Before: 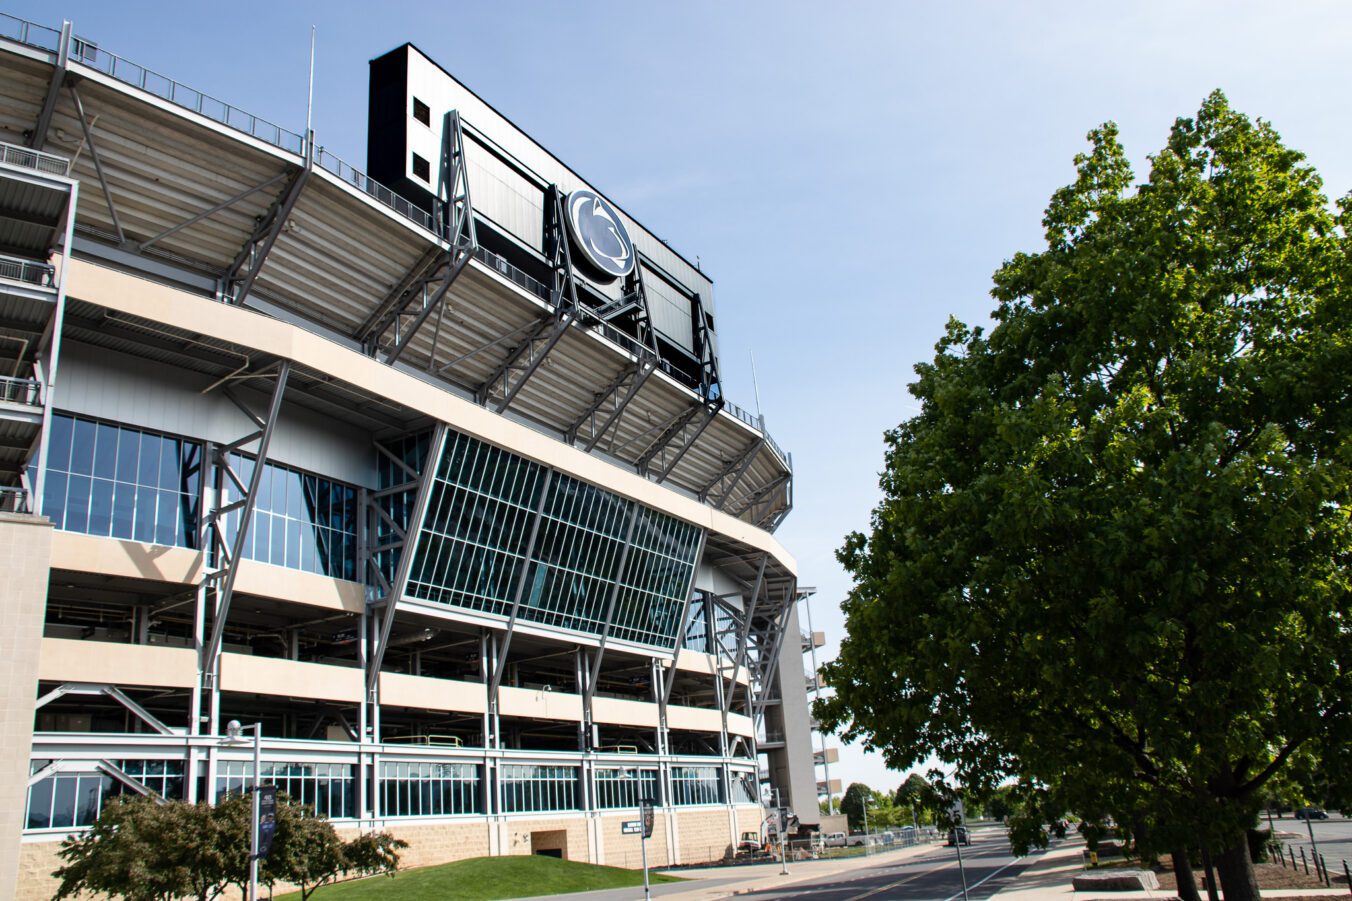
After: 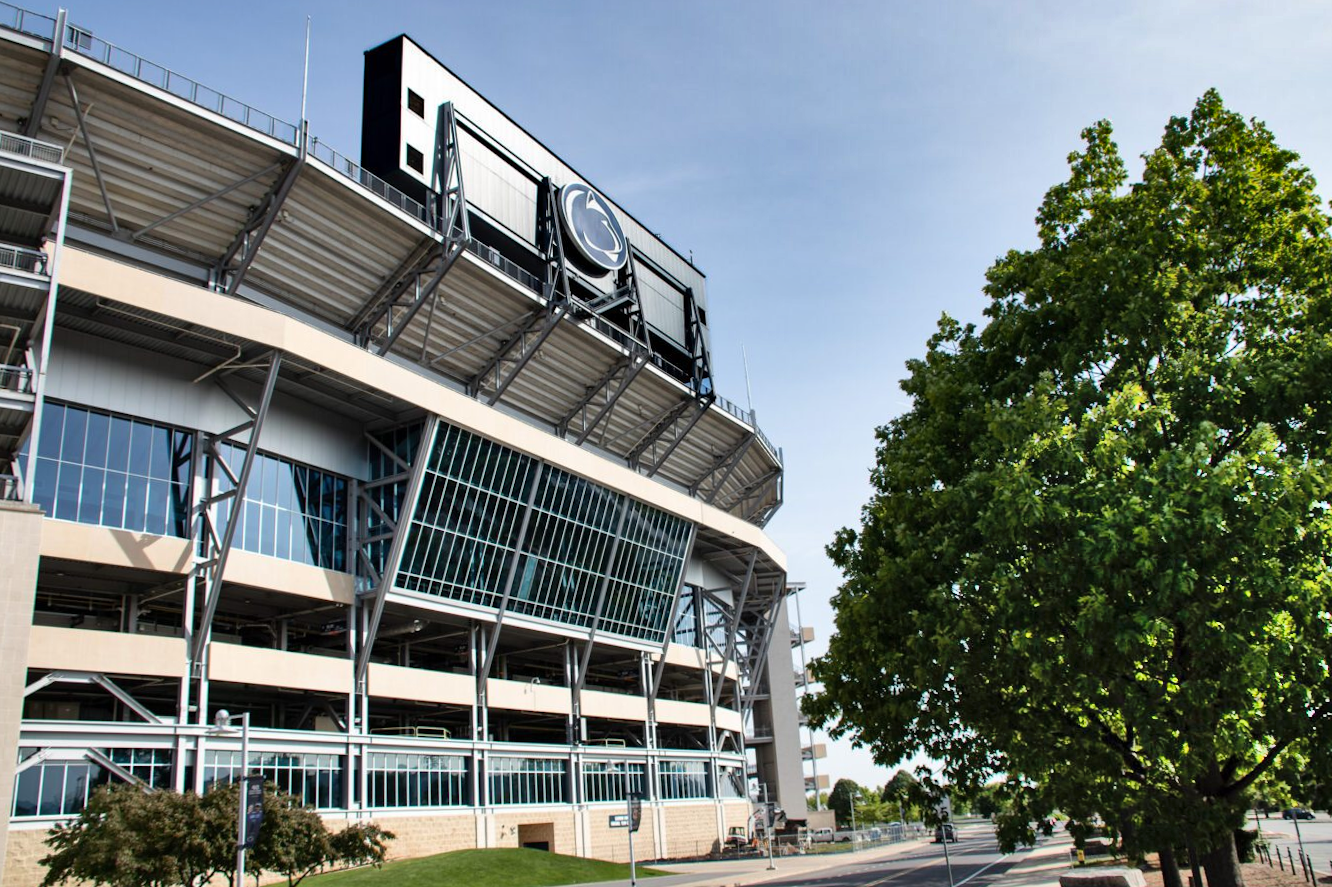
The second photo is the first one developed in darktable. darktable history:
shadows and highlights: shadows 74.11, highlights -60.6, highlights color adjustment 89.25%, soften with gaussian
crop and rotate: angle -0.566°
